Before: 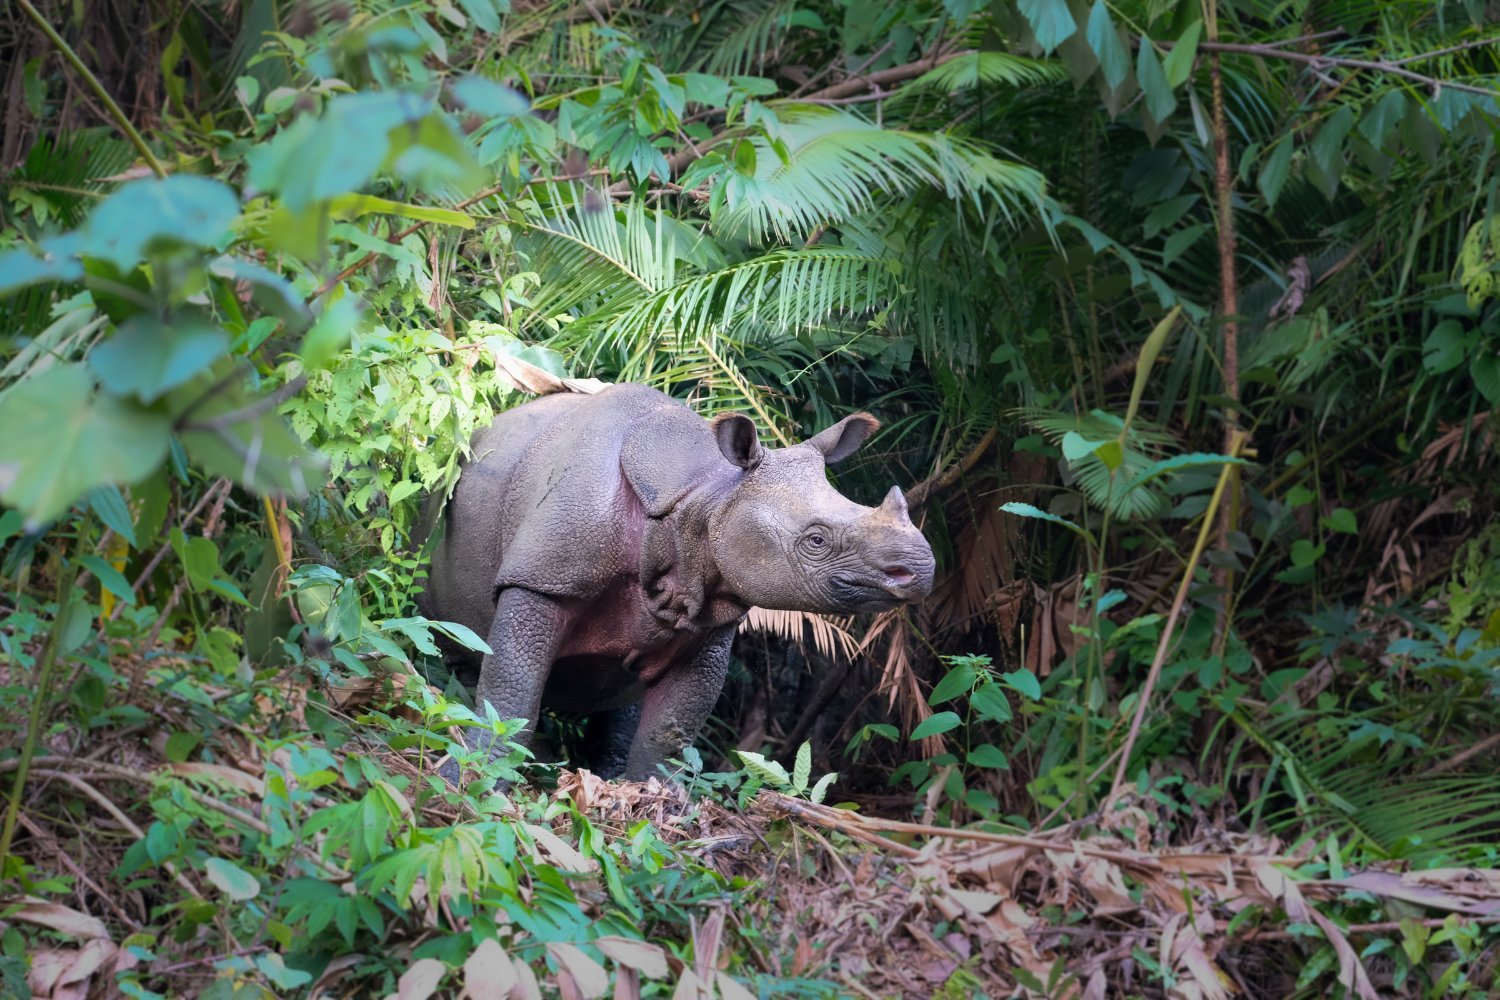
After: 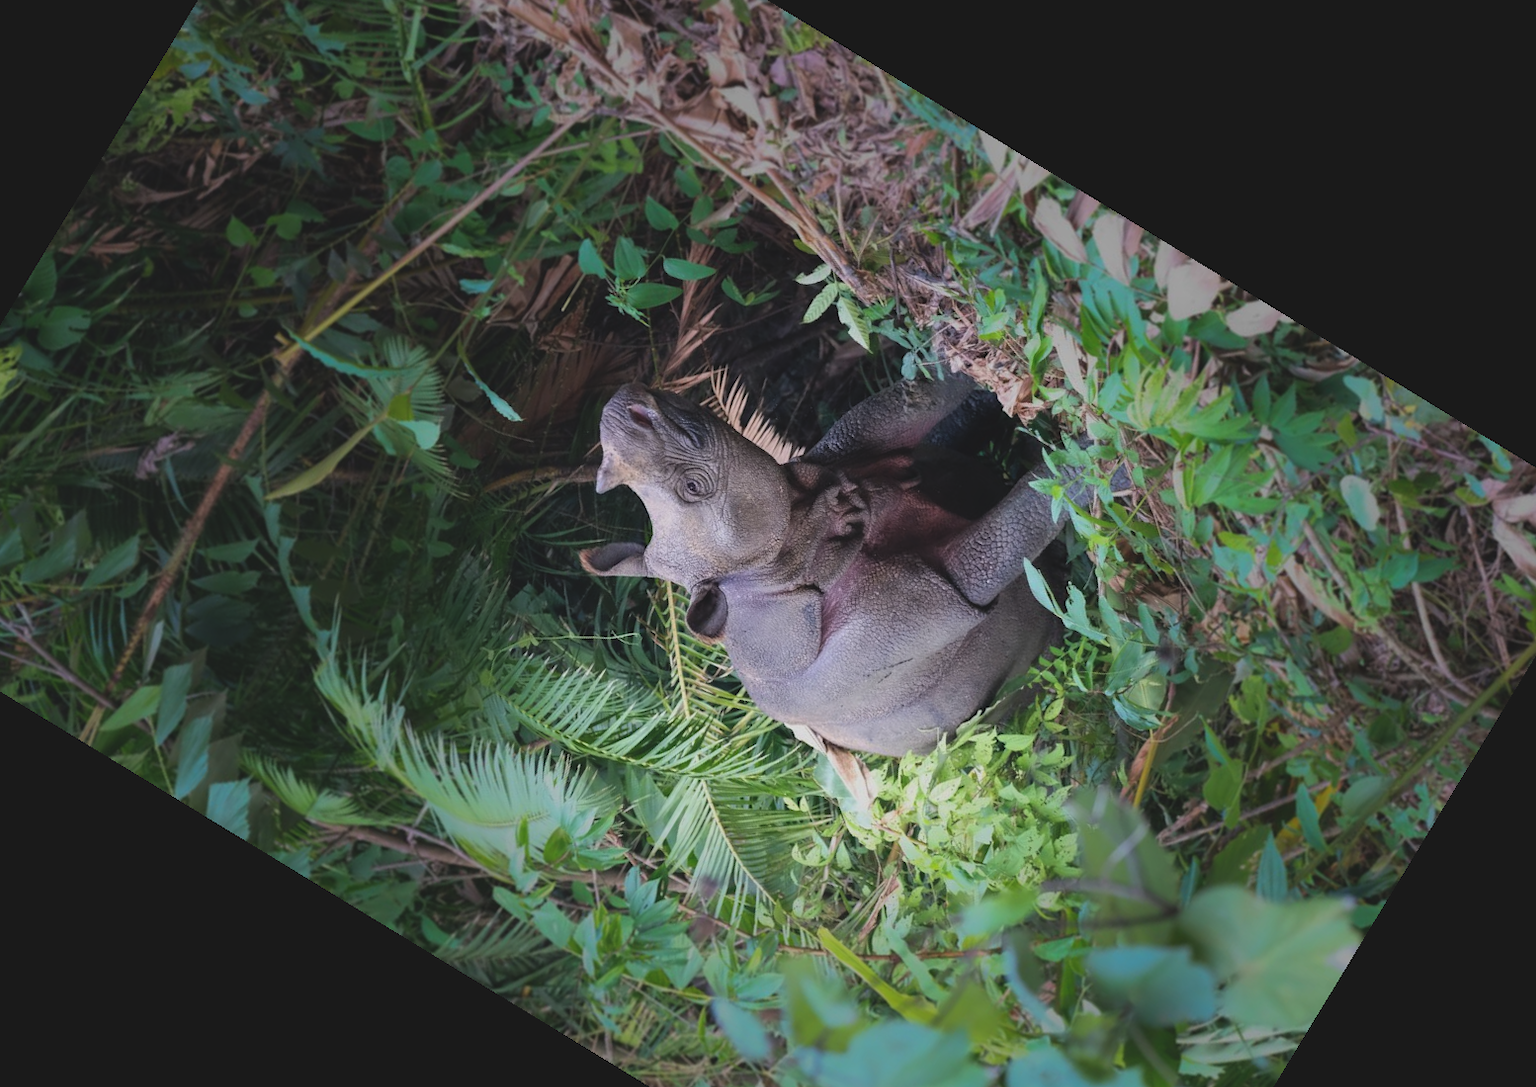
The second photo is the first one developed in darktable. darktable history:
crop and rotate: angle 148.68°, left 9.111%, top 15.603%, right 4.588%, bottom 17.041%
exposure: black level correction -0.015, exposure -0.5 EV, compensate highlight preservation false
